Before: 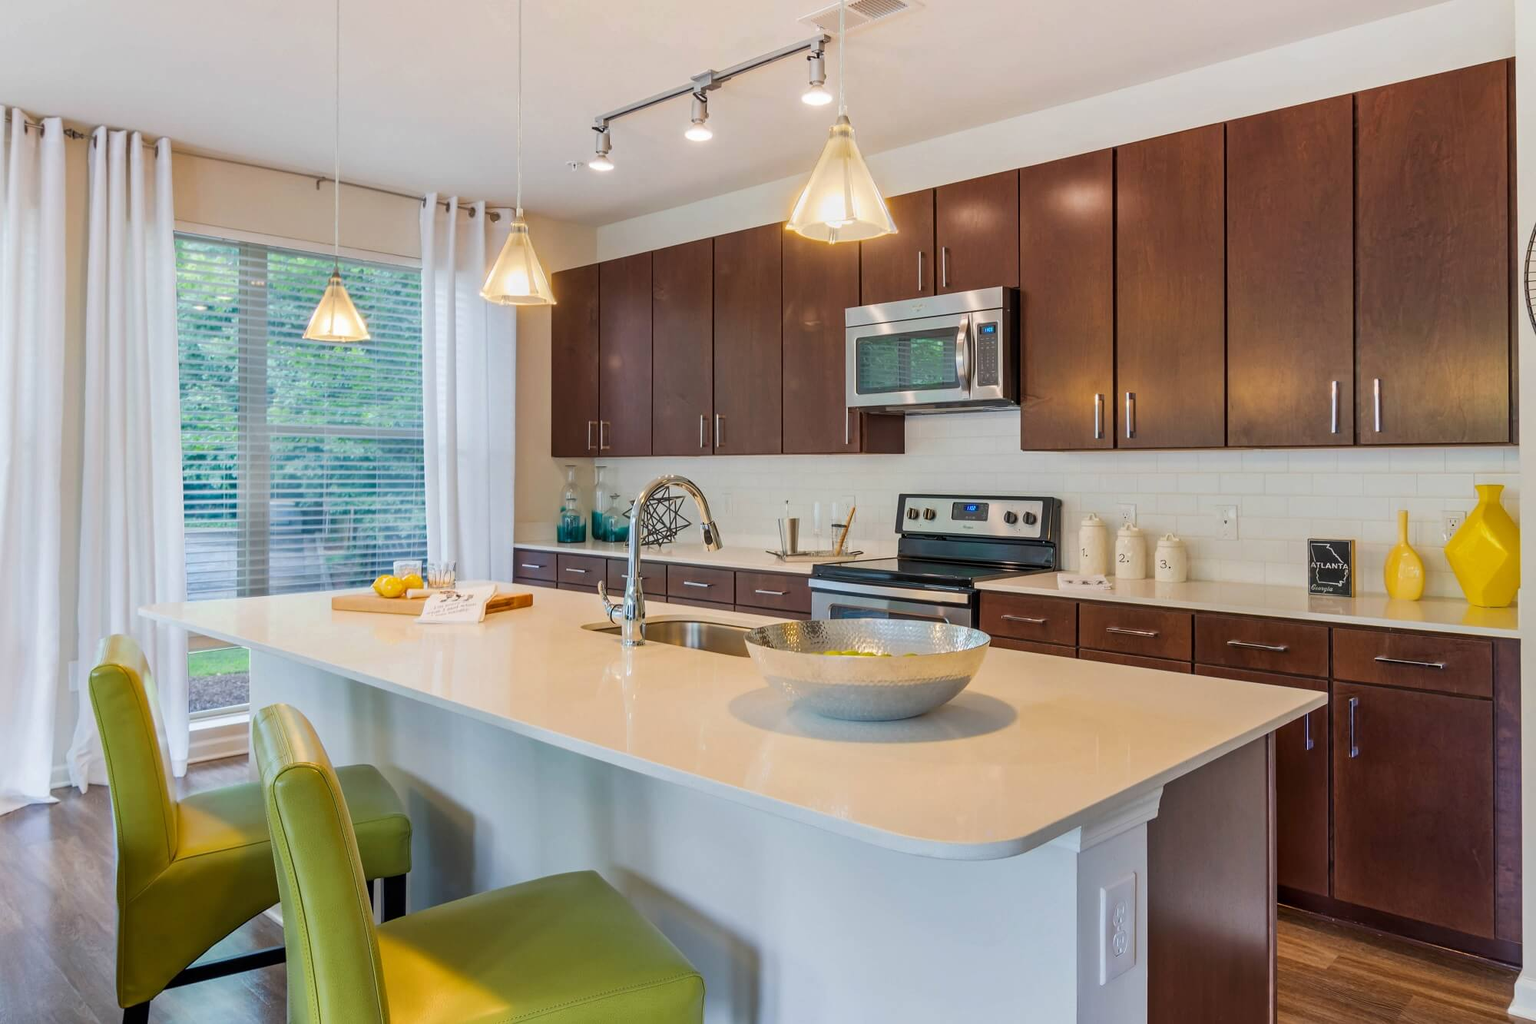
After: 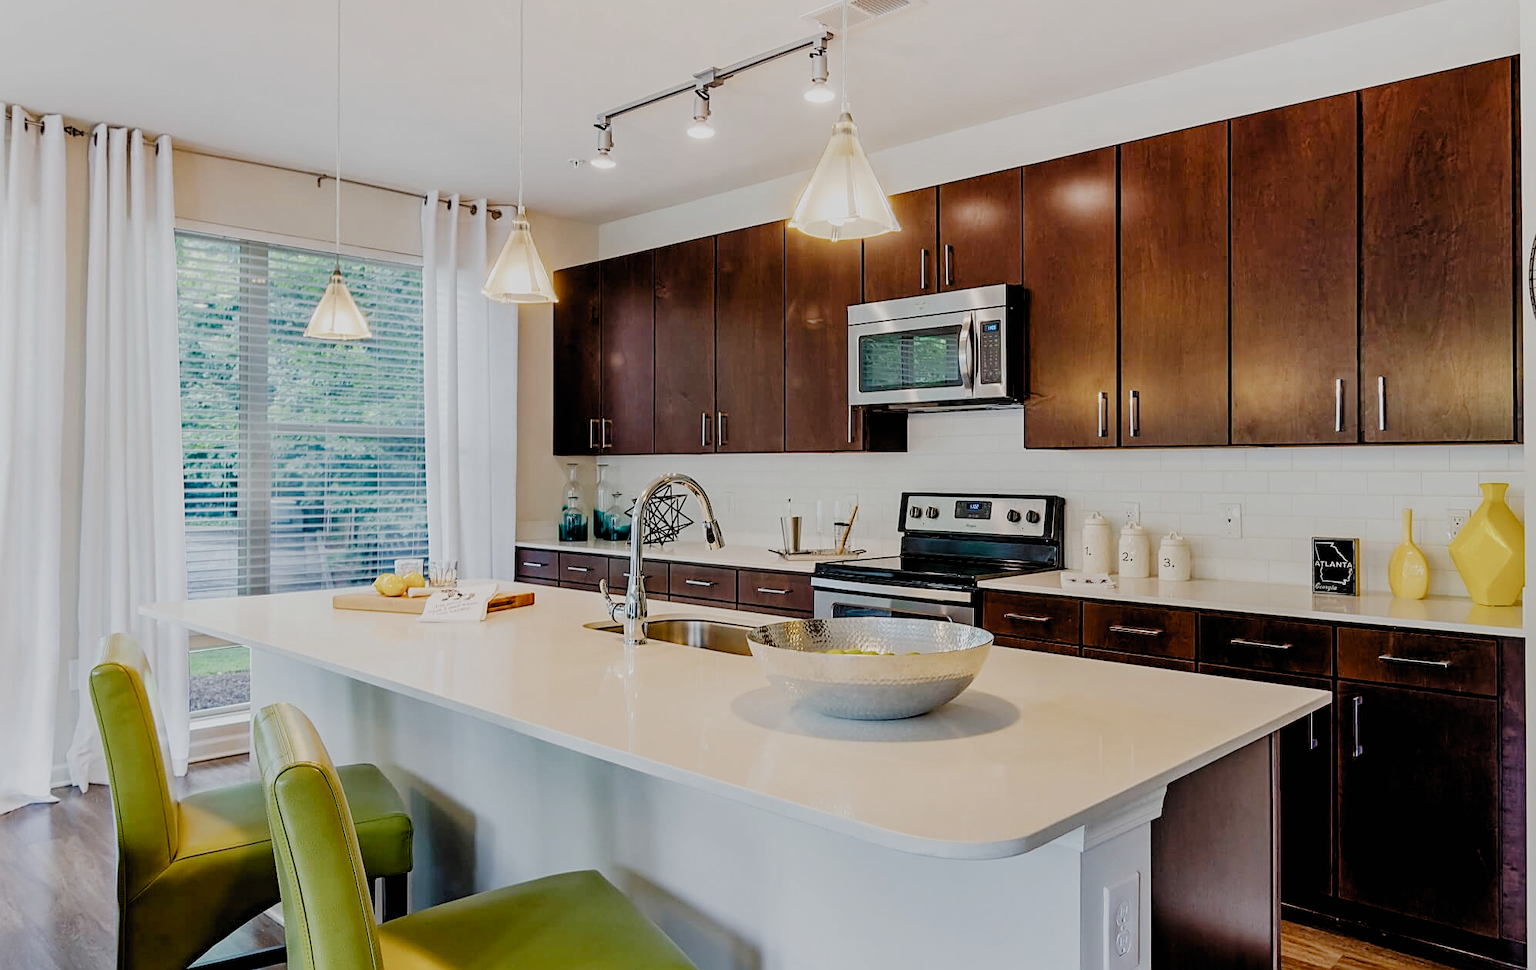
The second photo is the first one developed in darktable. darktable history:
crop: top 0.369%, right 0.256%, bottom 5.047%
filmic rgb: black relative exposure -3 EV, white relative exposure 4.56 EV, hardness 1.76, contrast 1.259, preserve chrominance no, color science v4 (2020)
color balance rgb: linear chroma grading › shadows -1.498%, linear chroma grading › highlights -13.876%, linear chroma grading › global chroma -9.862%, linear chroma grading › mid-tones -10.177%, perceptual saturation grading › global saturation 0.566%
sharpen: on, module defaults
